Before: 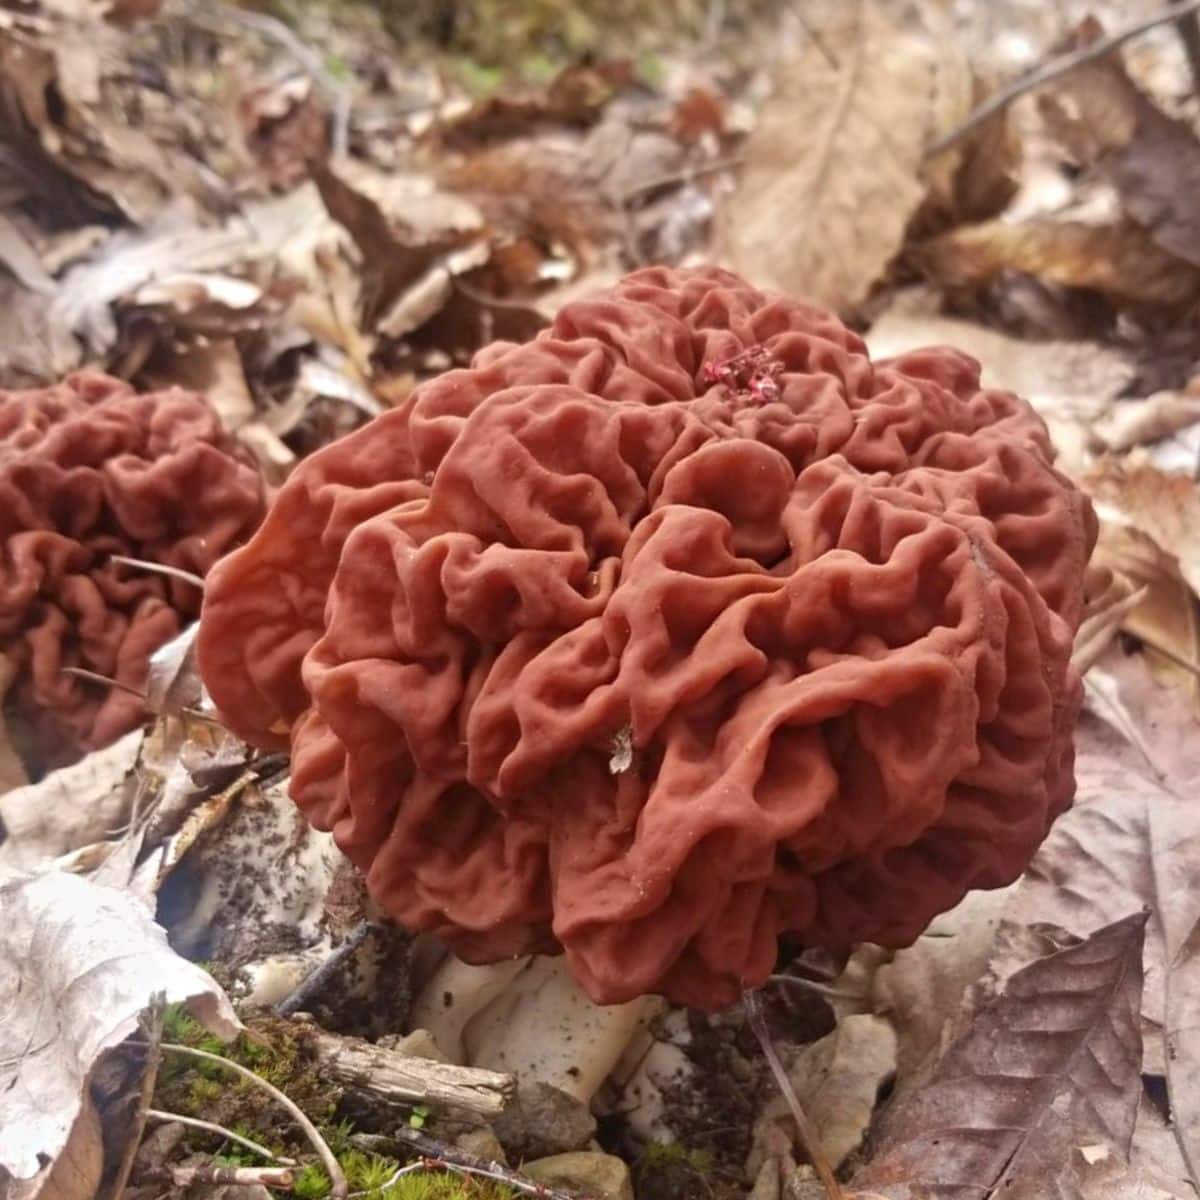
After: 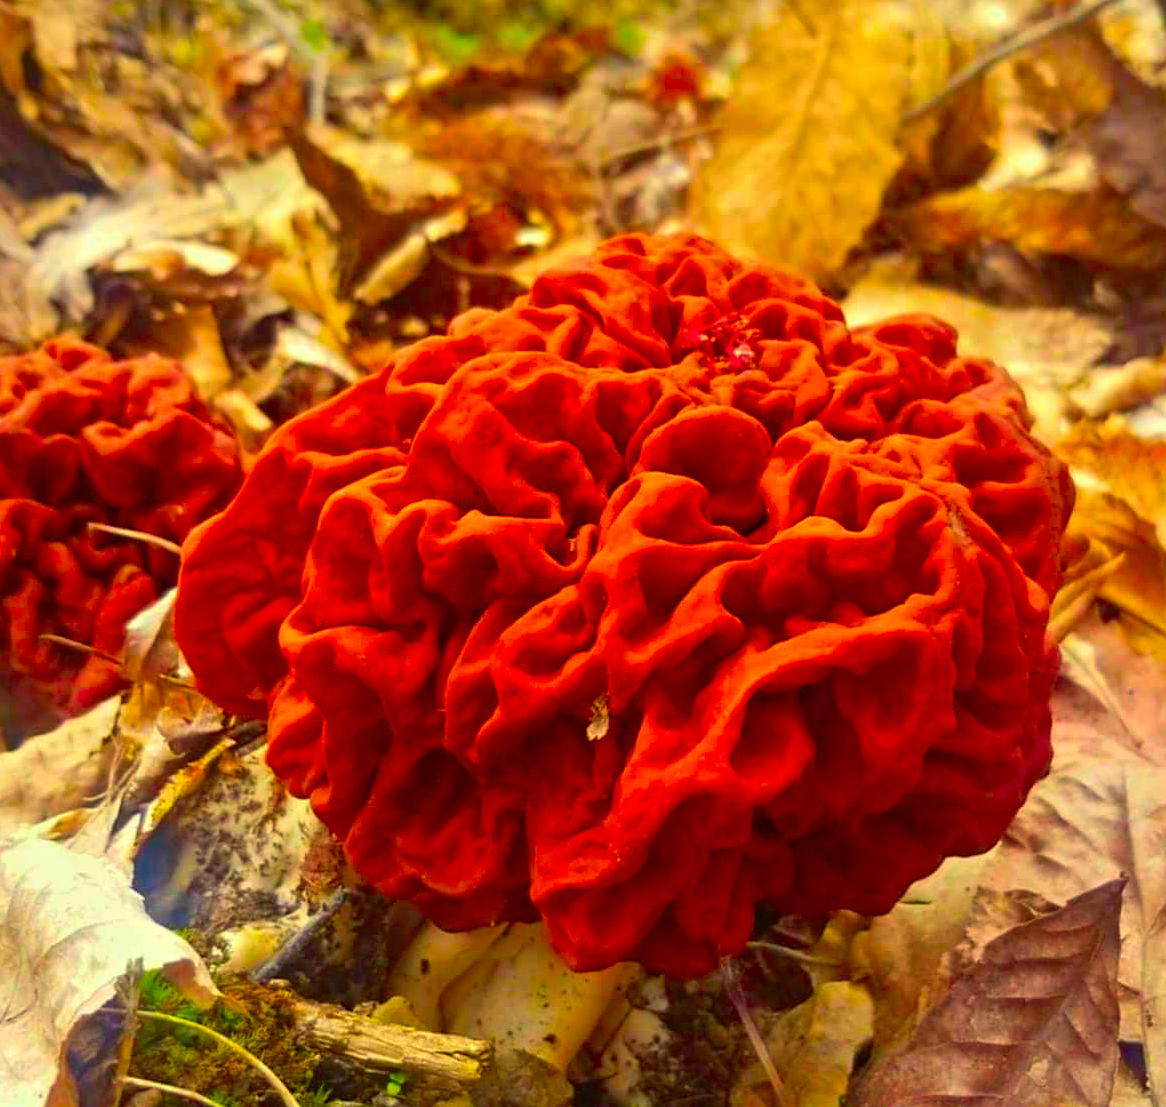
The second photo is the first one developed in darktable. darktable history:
sharpen: radius 1.295, amount 0.291, threshold 0.166
color balance rgb: shadows lift › luminance -9.858%, highlights gain › chroma 1.669%, highlights gain › hue 57.17°, perceptual saturation grading › global saturation 75.302%, perceptual saturation grading › shadows -29.424%
crop: left 1.97%, top 2.821%, right 0.806%, bottom 4.9%
color correction: highlights a* -11.02, highlights b* 9.9, saturation 1.72
